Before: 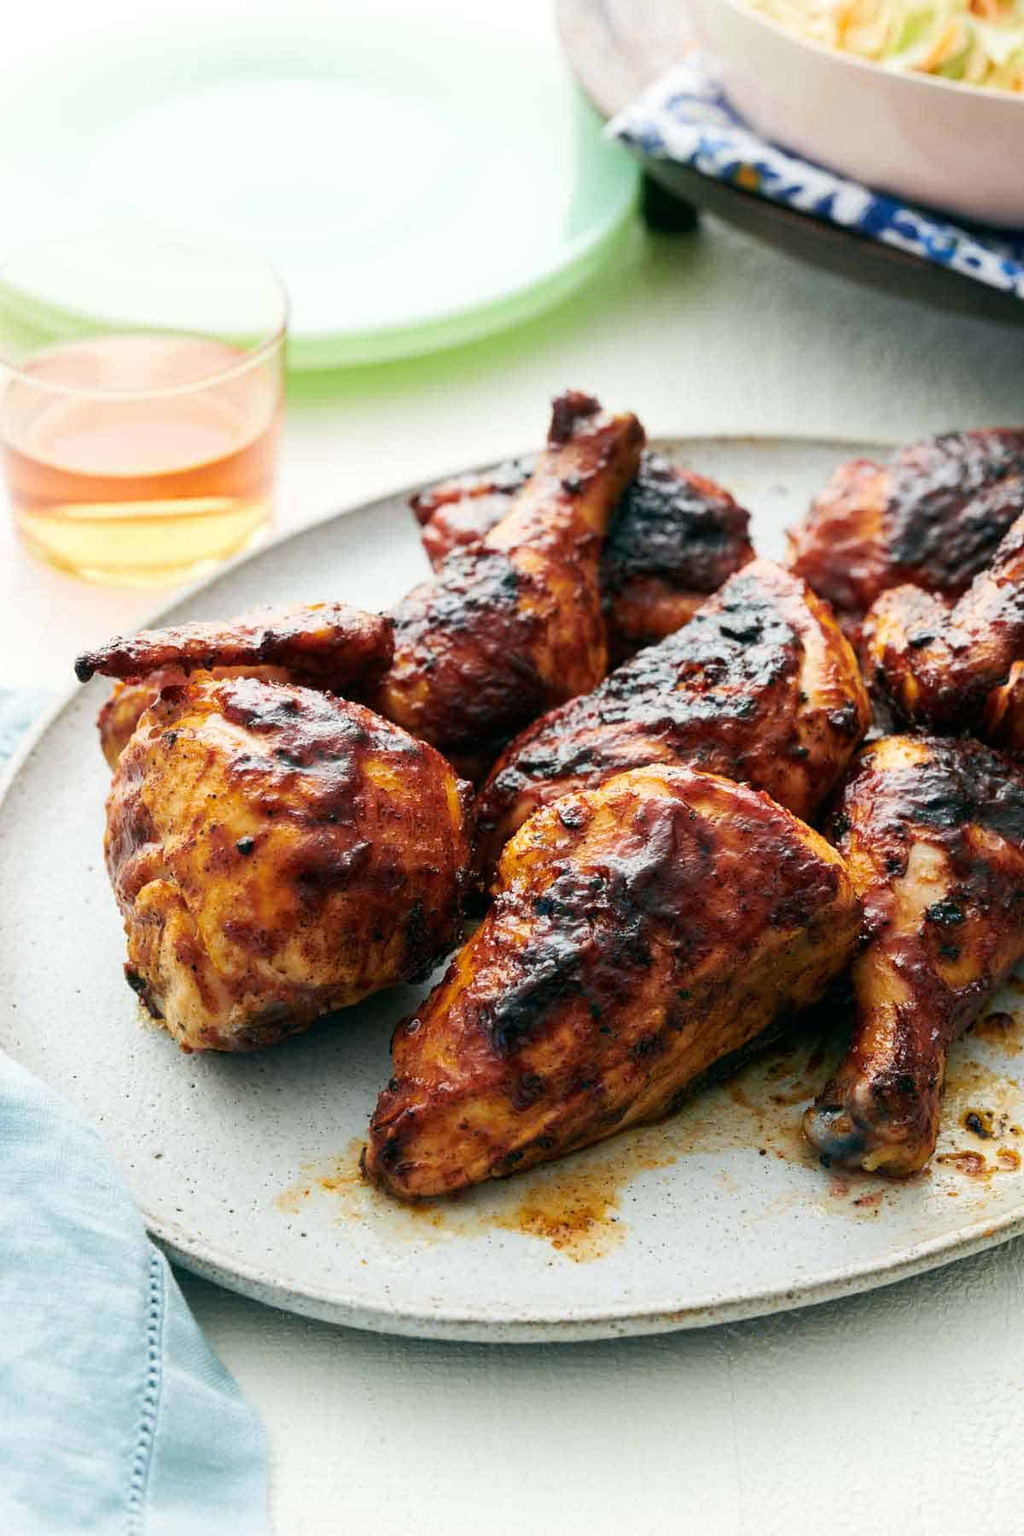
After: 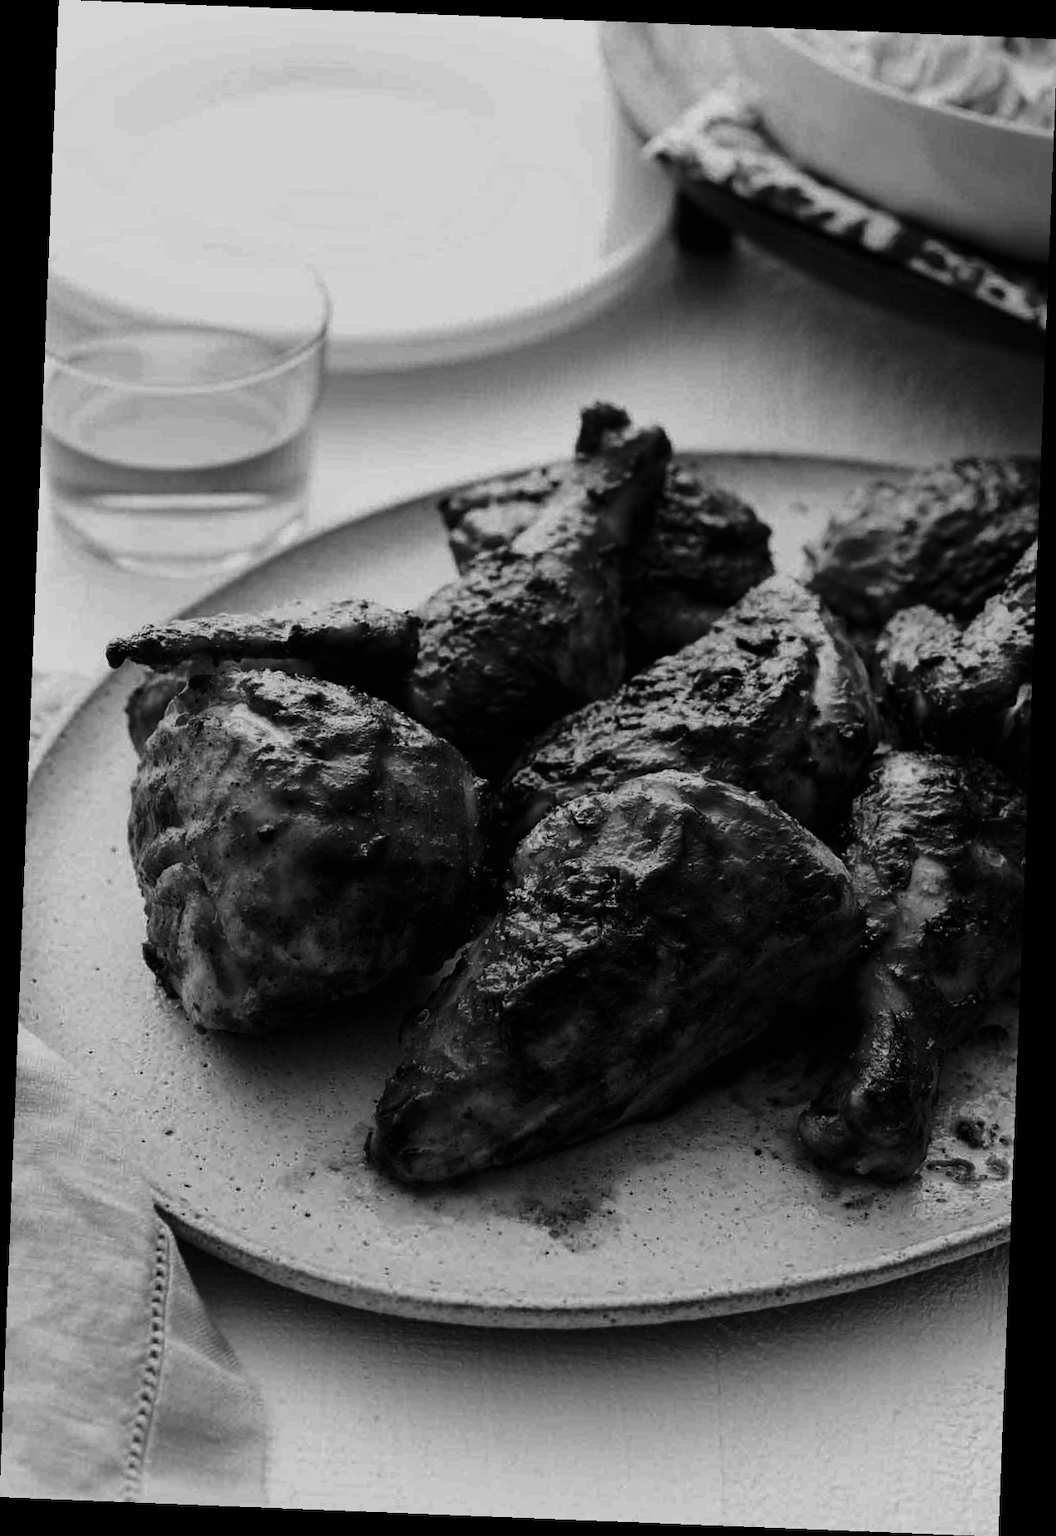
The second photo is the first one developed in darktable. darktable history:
color balance: lift [1.005, 0.99, 1.007, 1.01], gamma [1, 1.034, 1.032, 0.966], gain [0.873, 1.055, 1.067, 0.933]
white balance: red 0.924, blue 1.095
rotate and perspective: rotation 2.27°, automatic cropping off
contrast brightness saturation: contrast -0.03, brightness -0.59, saturation -1
